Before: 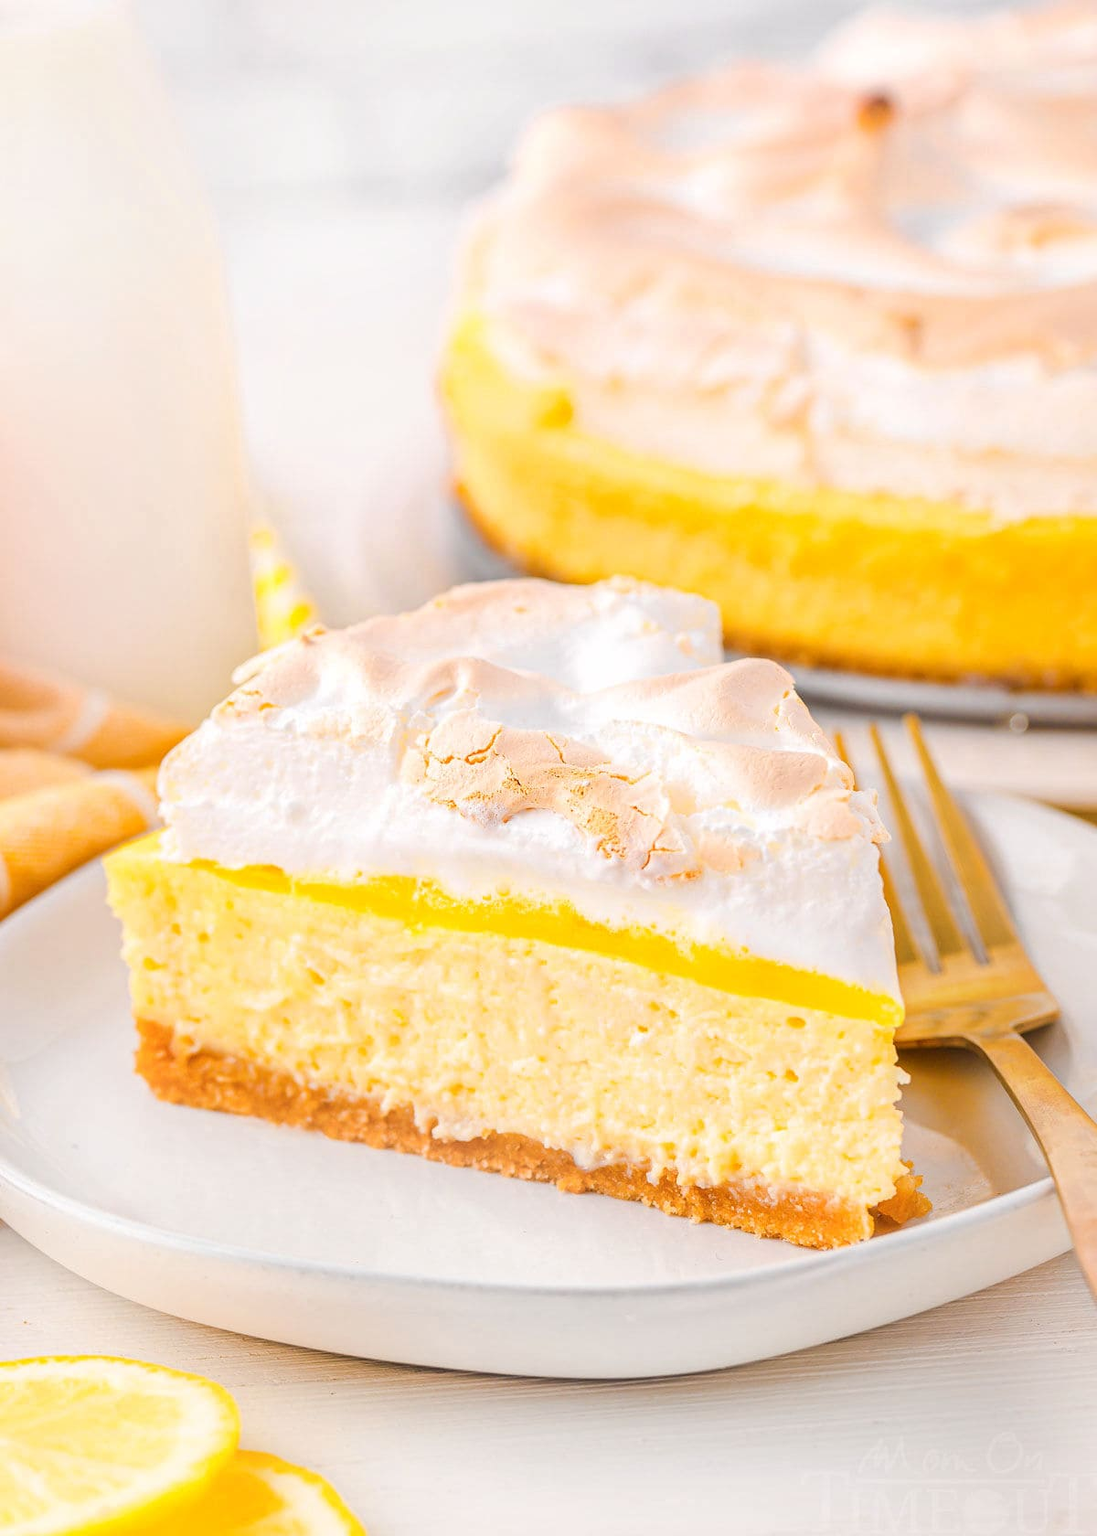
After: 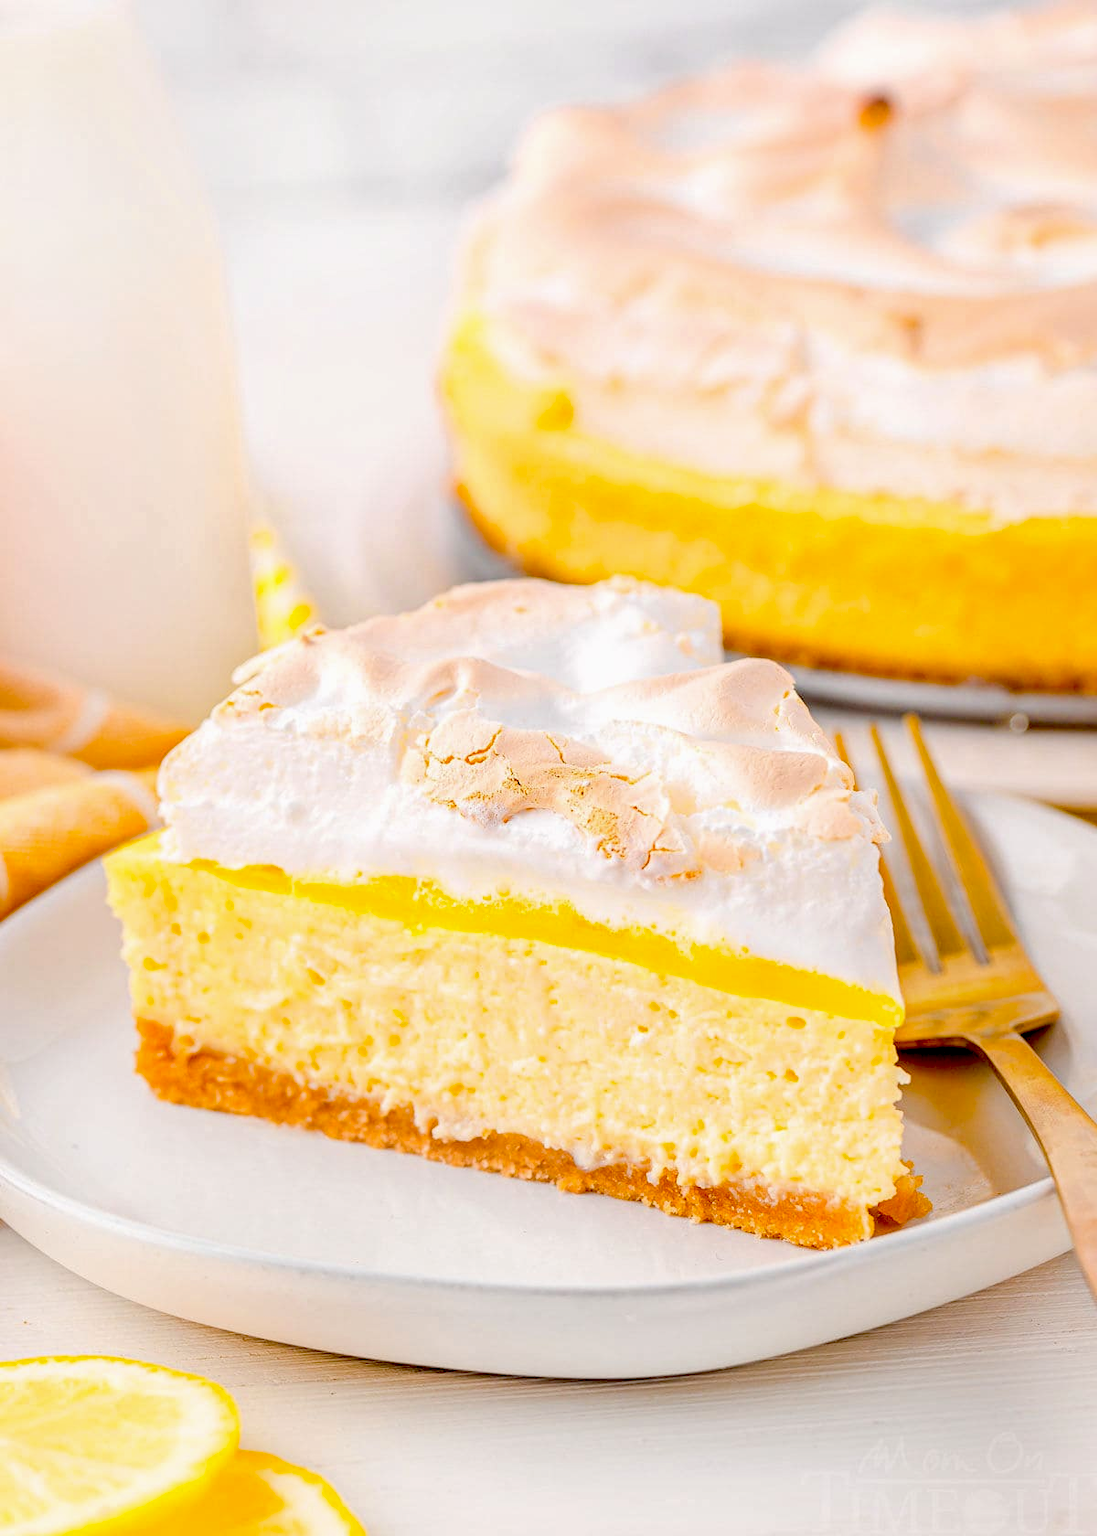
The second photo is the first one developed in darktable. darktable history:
exposure: black level correction 0.055, exposure -0.036 EV, compensate highlight preservation false
